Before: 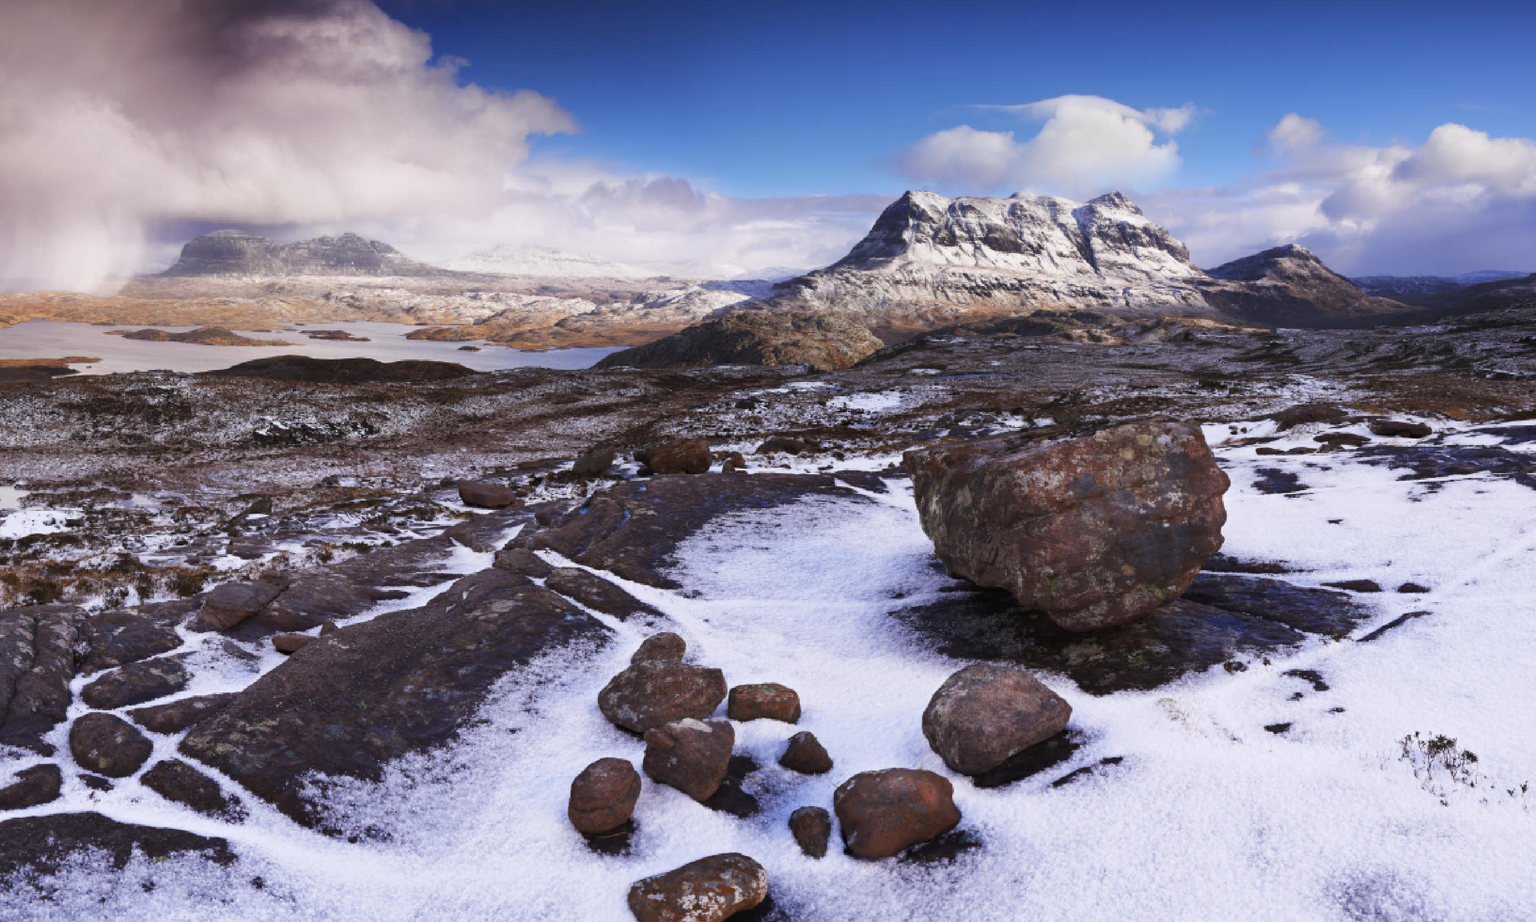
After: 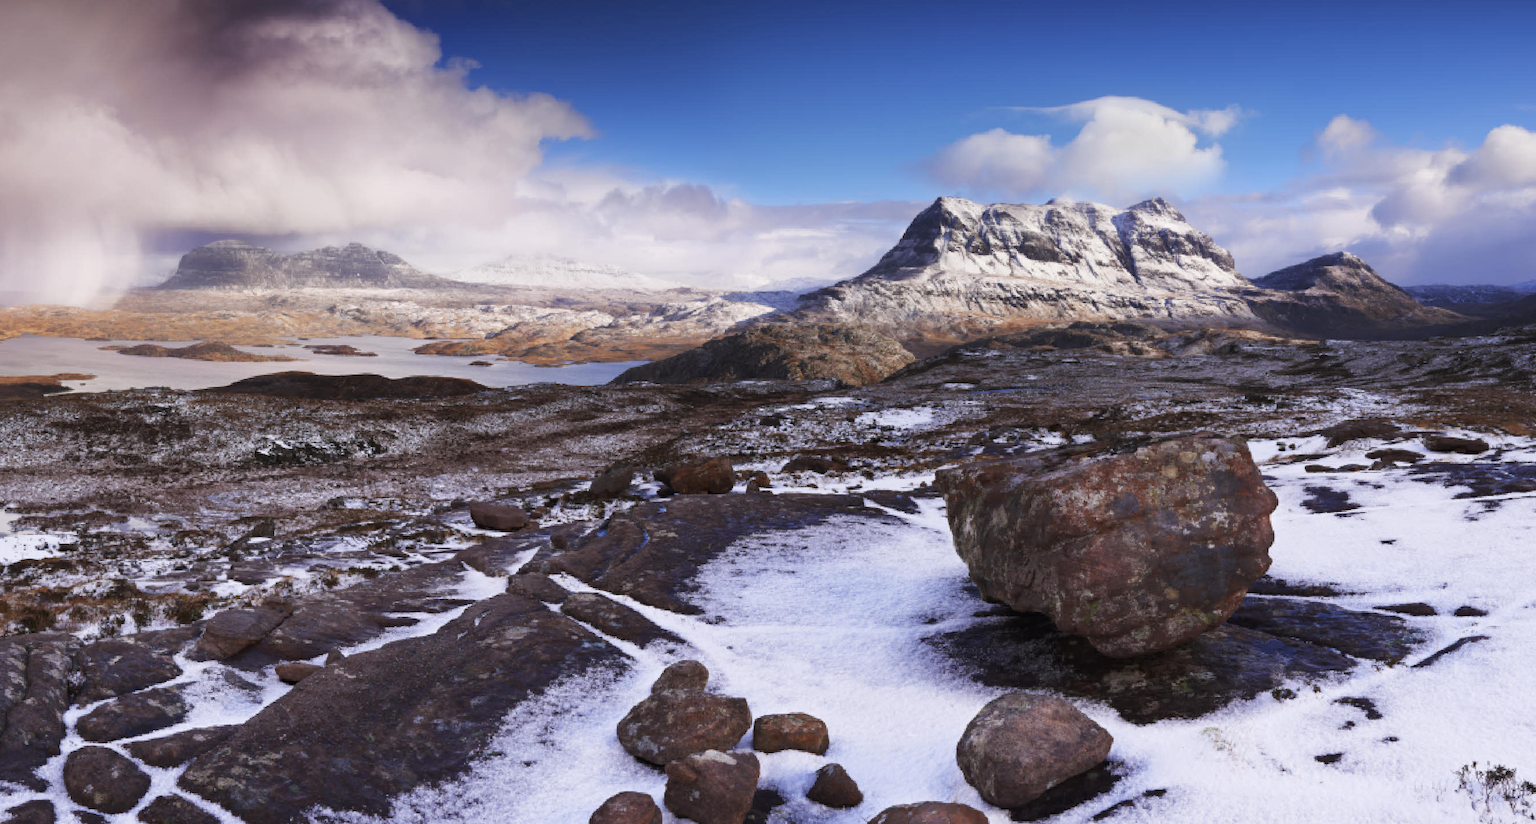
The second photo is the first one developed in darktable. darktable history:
crop and rotate: angle 0.173°, left 0.411%, right 3.576%, bottom 14.115%
